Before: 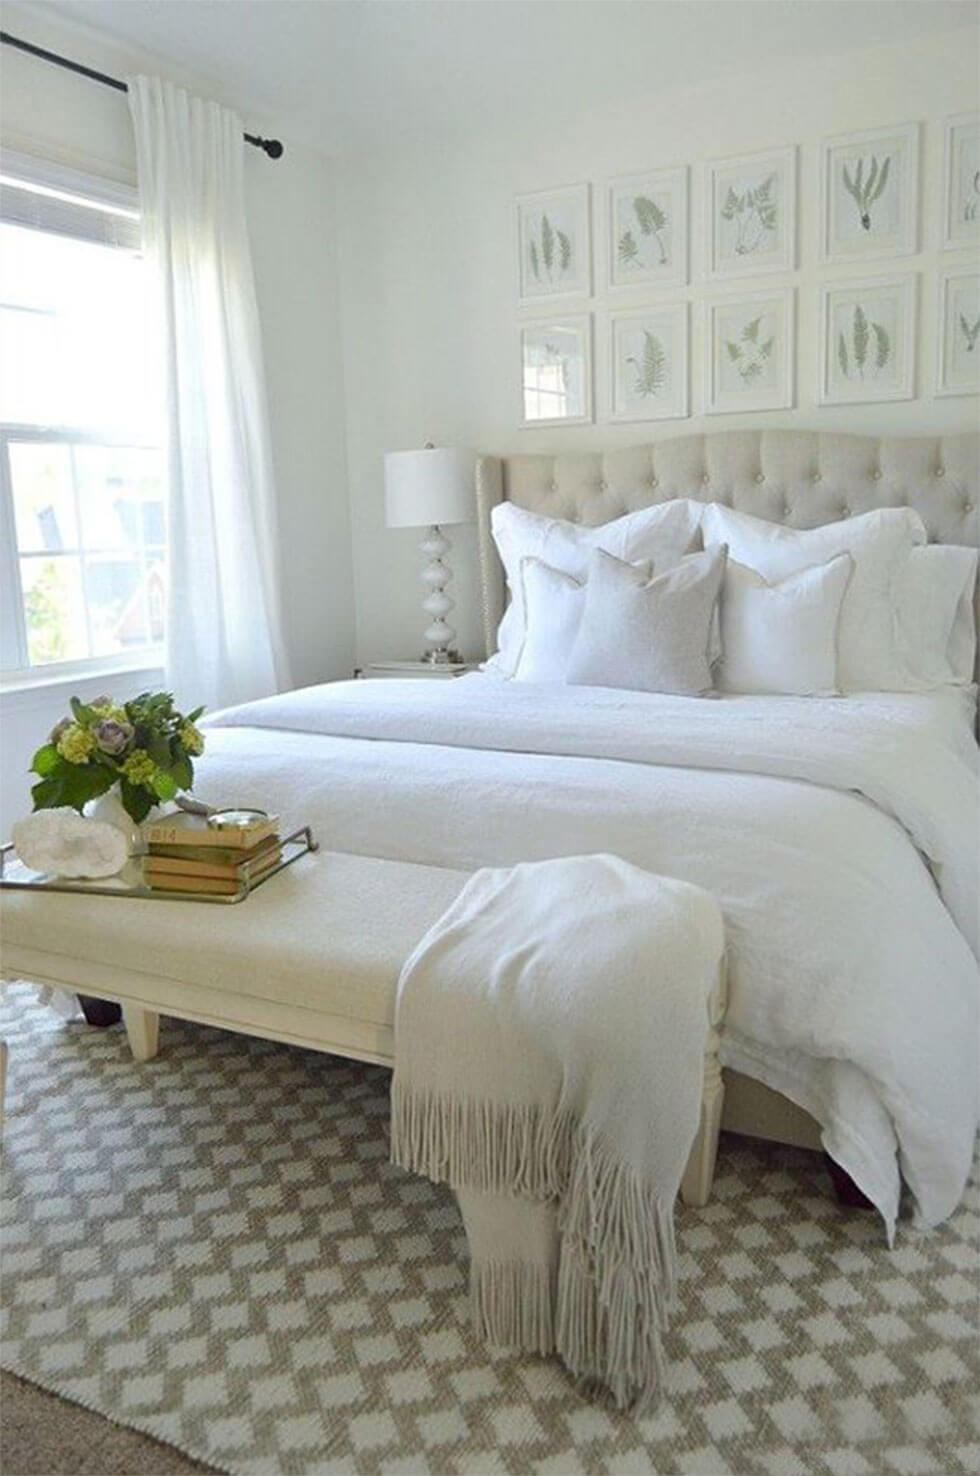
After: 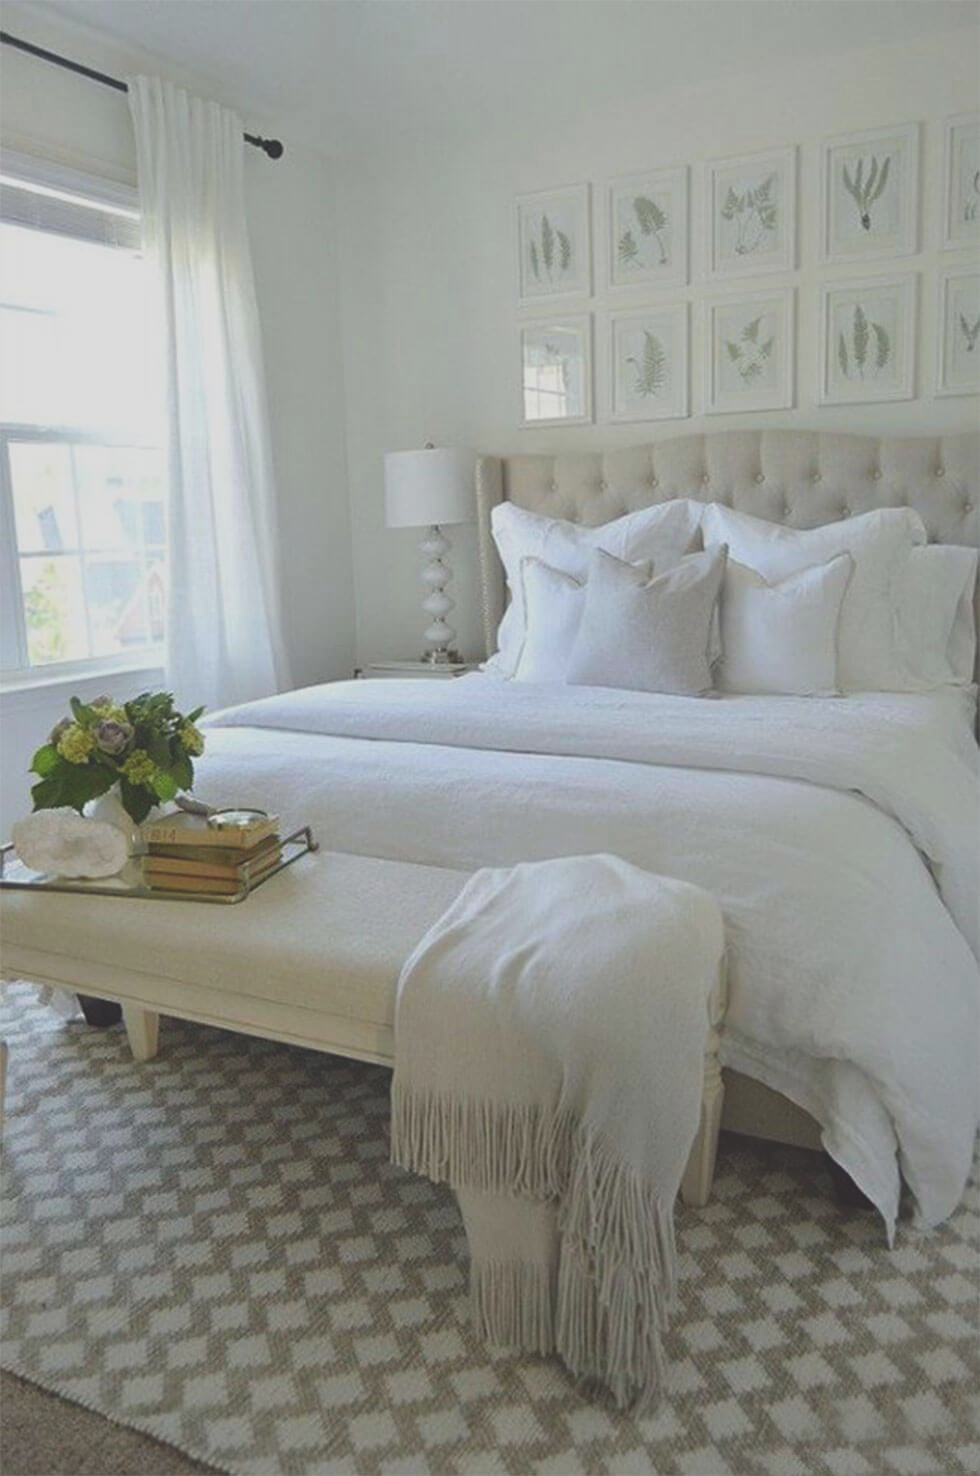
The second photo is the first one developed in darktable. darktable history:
exposure: black level correction -0.035, exposure -0.496 EV, compensate highlight preservation false
